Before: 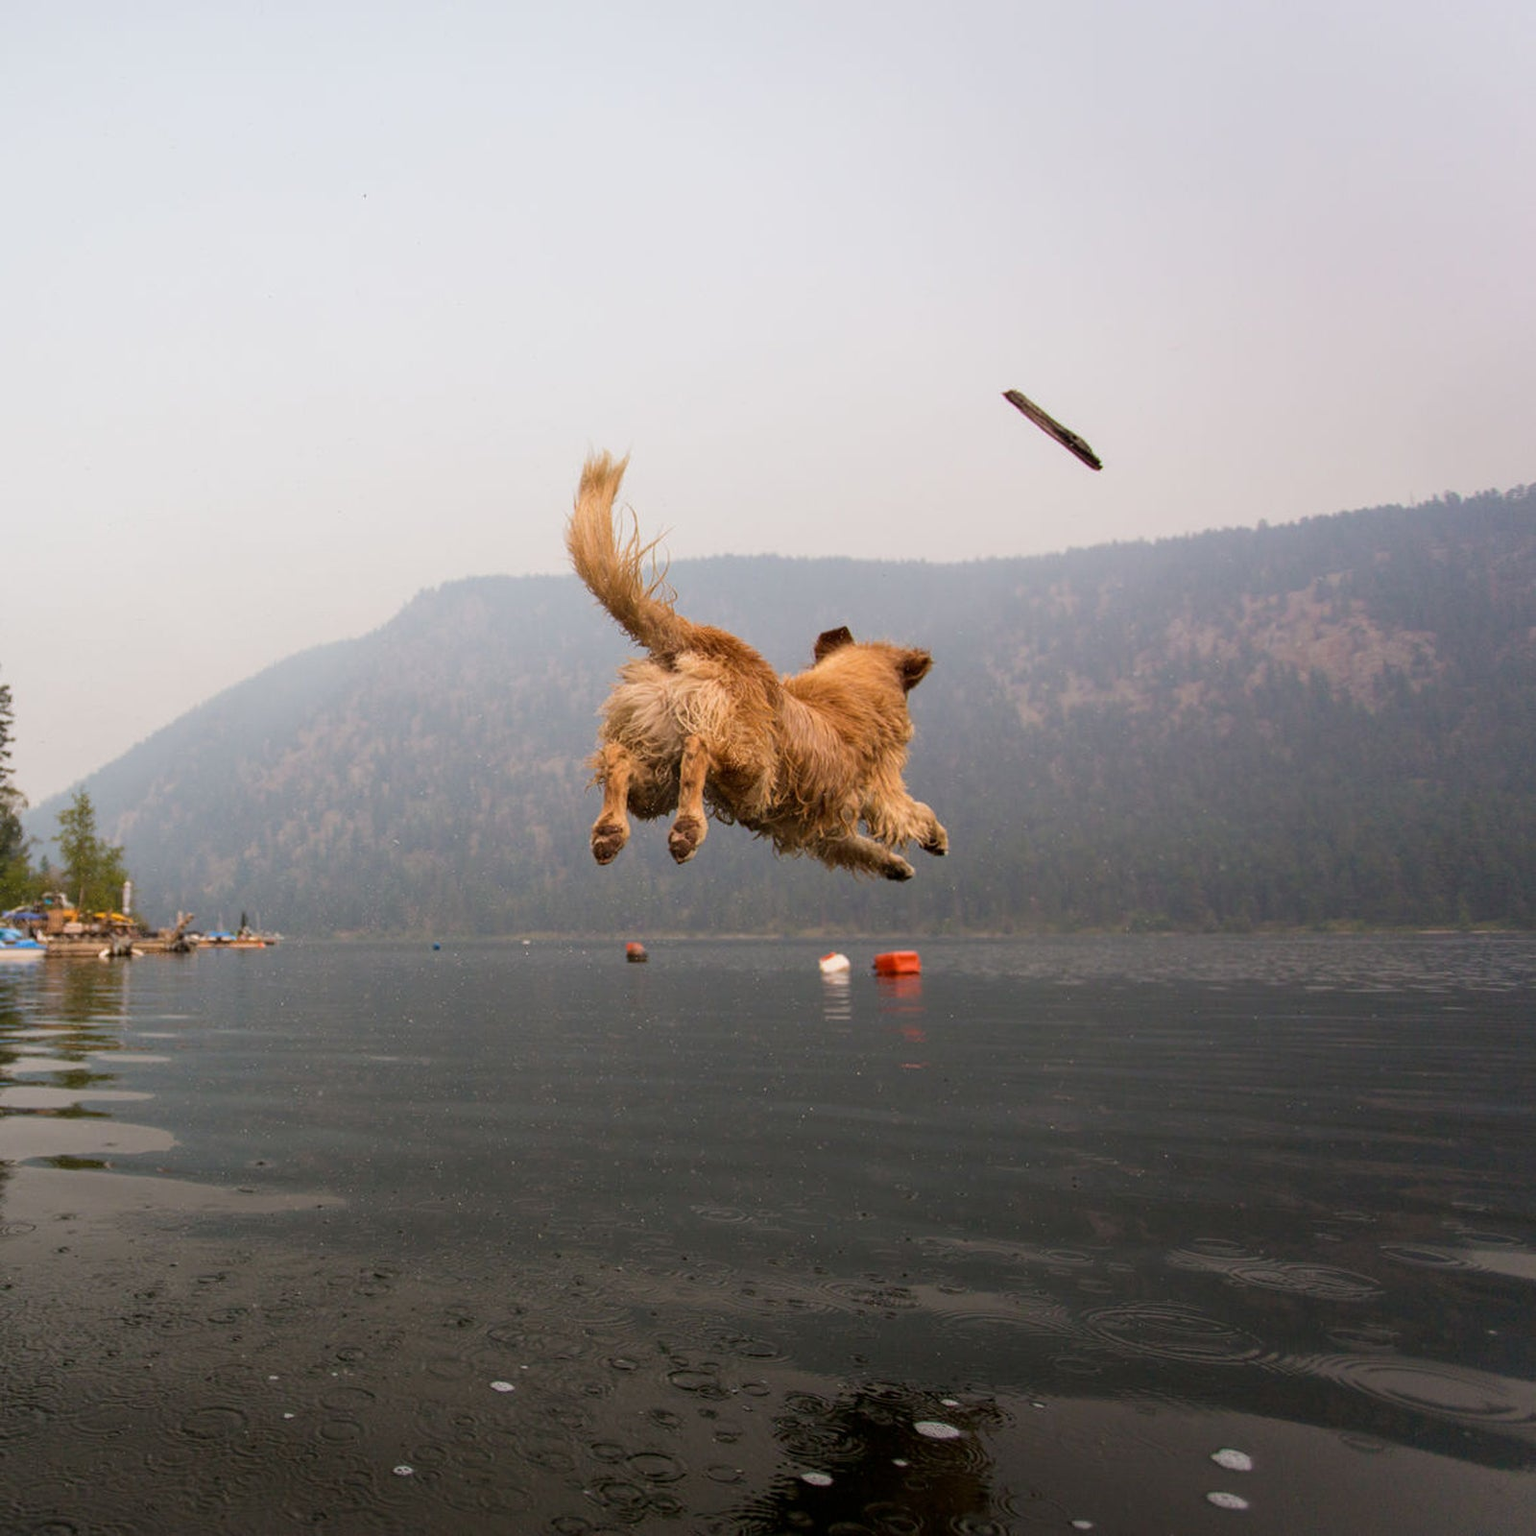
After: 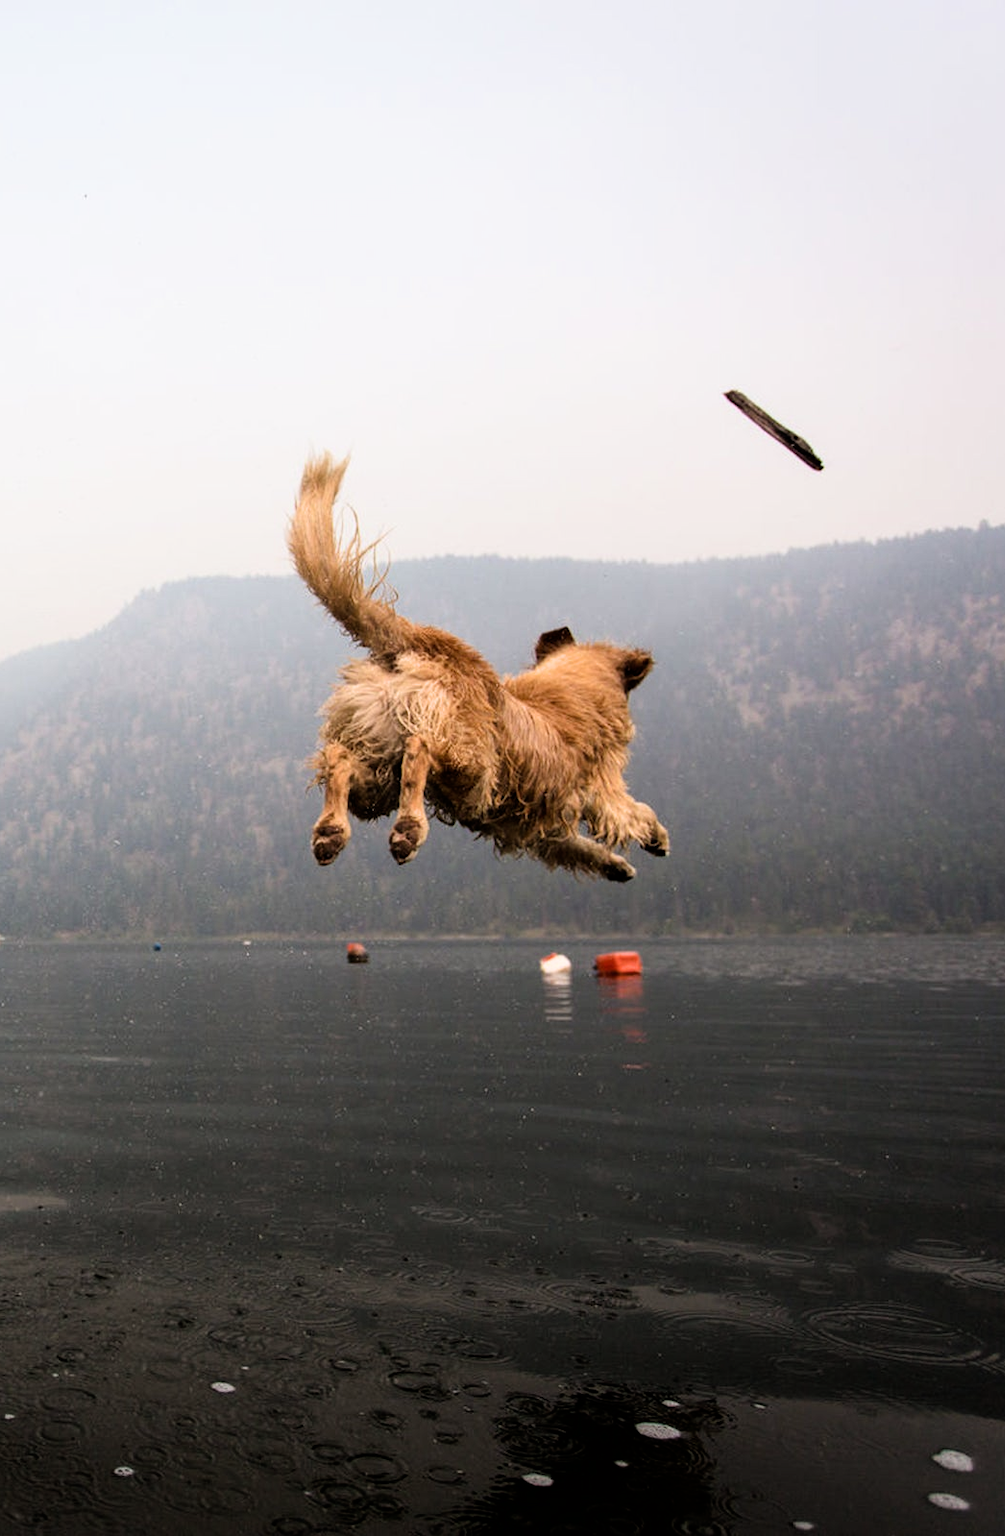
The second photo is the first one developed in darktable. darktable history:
filmic rgb: black relative exposure -6.5 EV, white relative exposure 2.42 EV, target white luminance 99.902%, hardness 5.25, latitude 0.636%, contrast 1.428, highlights saturation mix 2.87%
crop and rotate: left 18.204%, right 16.321%
